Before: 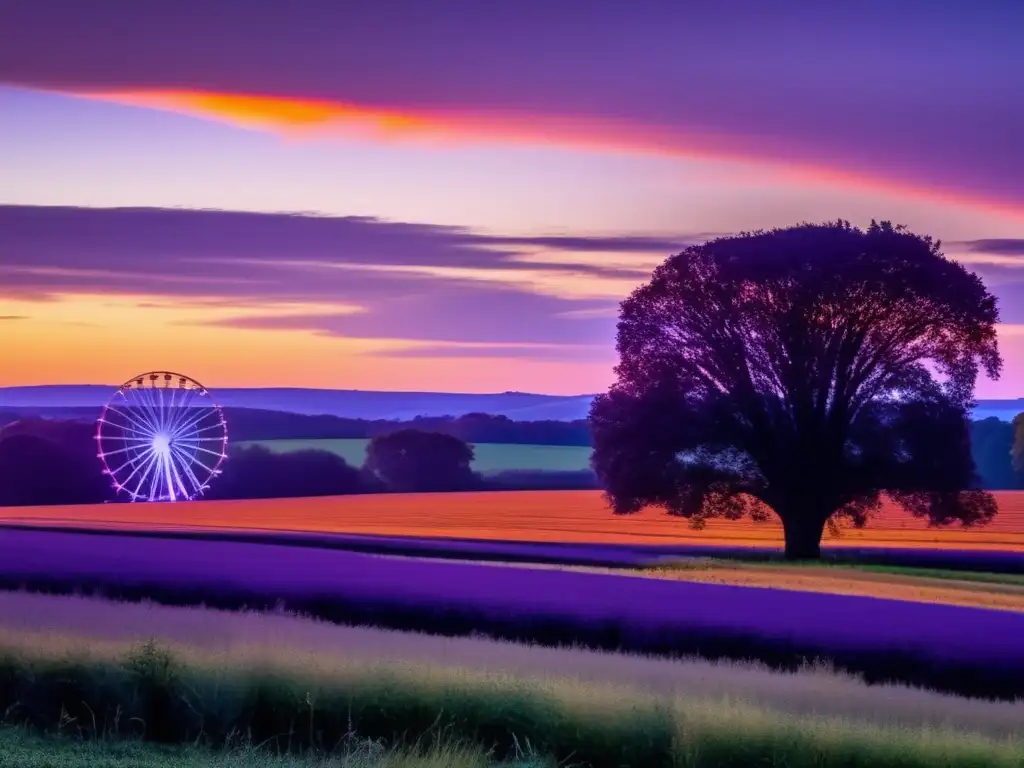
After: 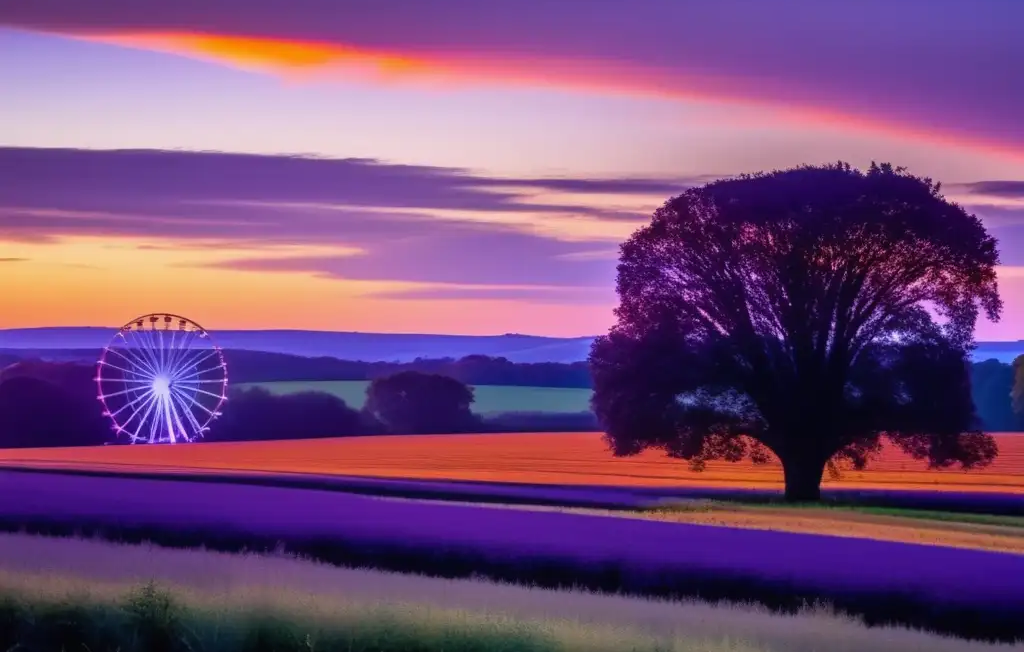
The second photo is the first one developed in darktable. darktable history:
crop: top 7.577%, bottom 7.515%
local contrast: mode bilateral grid, contrast 100, coarseness 99, detail 90%, midtone range 0.2
